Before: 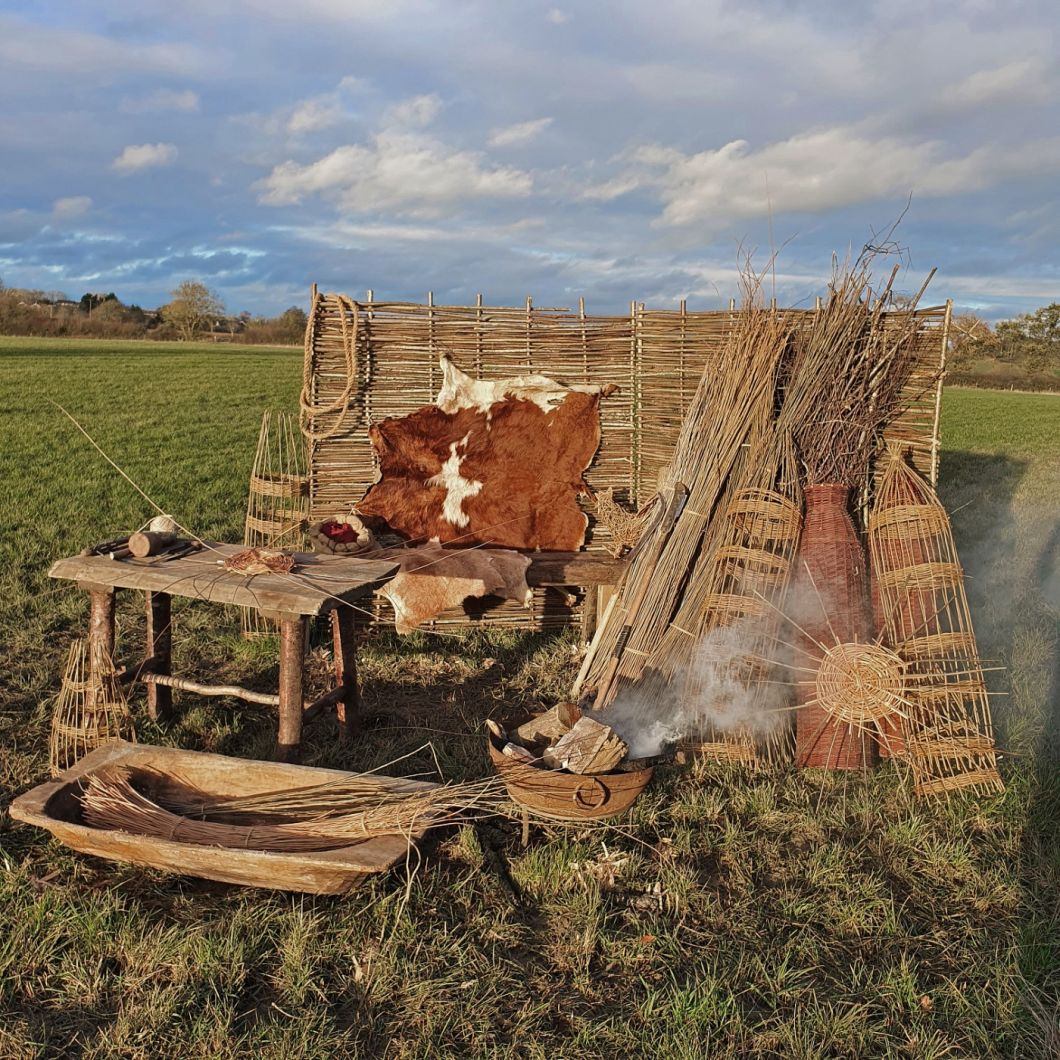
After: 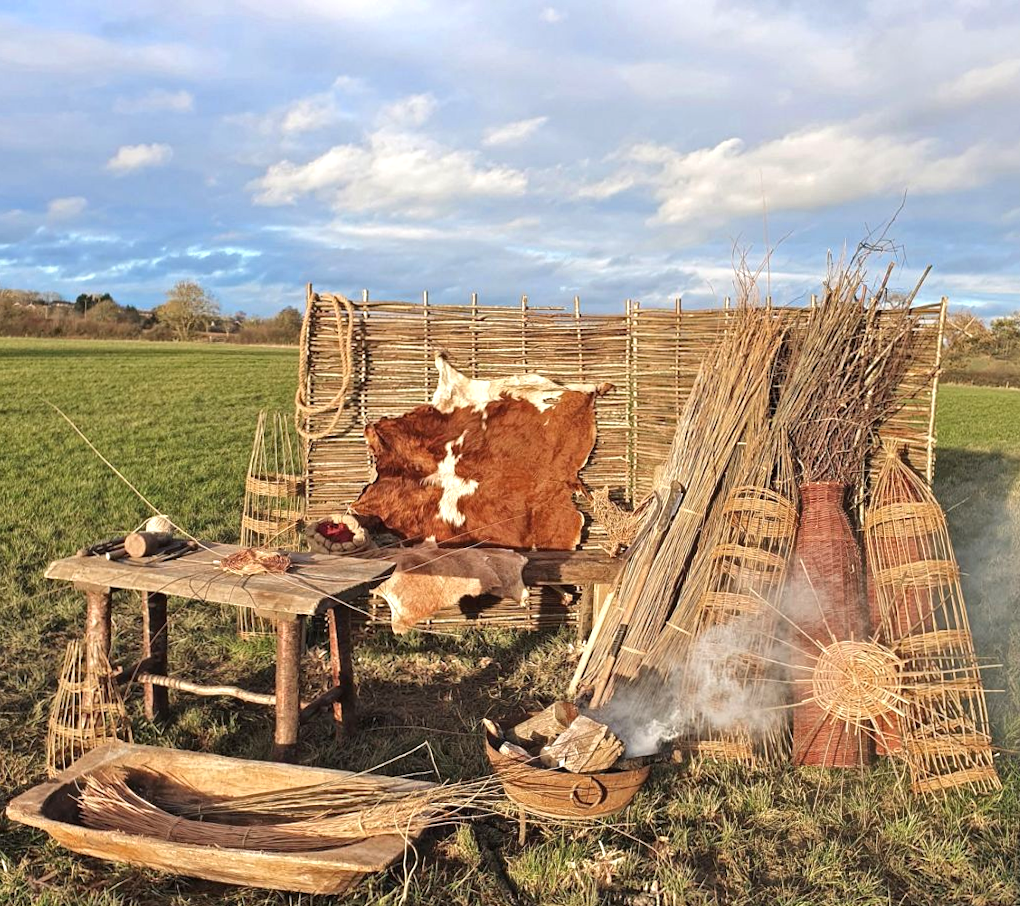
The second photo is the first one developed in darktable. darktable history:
crop and rotate: angle 0.2°, left 0.275%, right 3.127%, bottom 14.18%
exposure: black level correction 0, exposure 0.7 EV, compensate exposure bias true, compensate highlight preservation false
